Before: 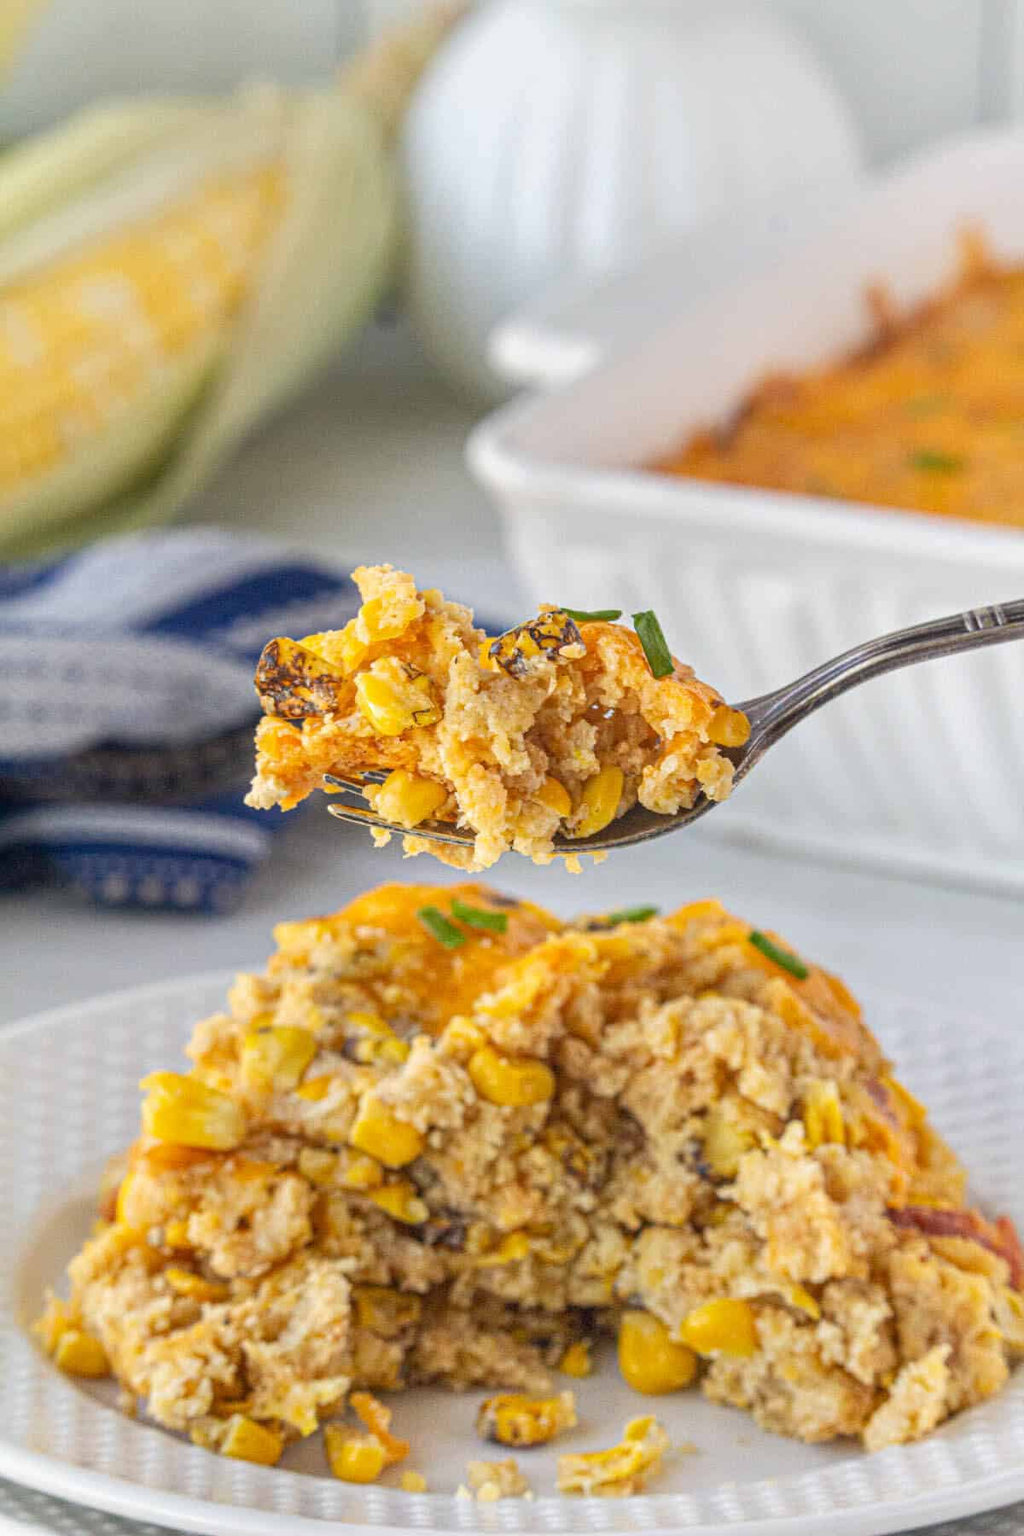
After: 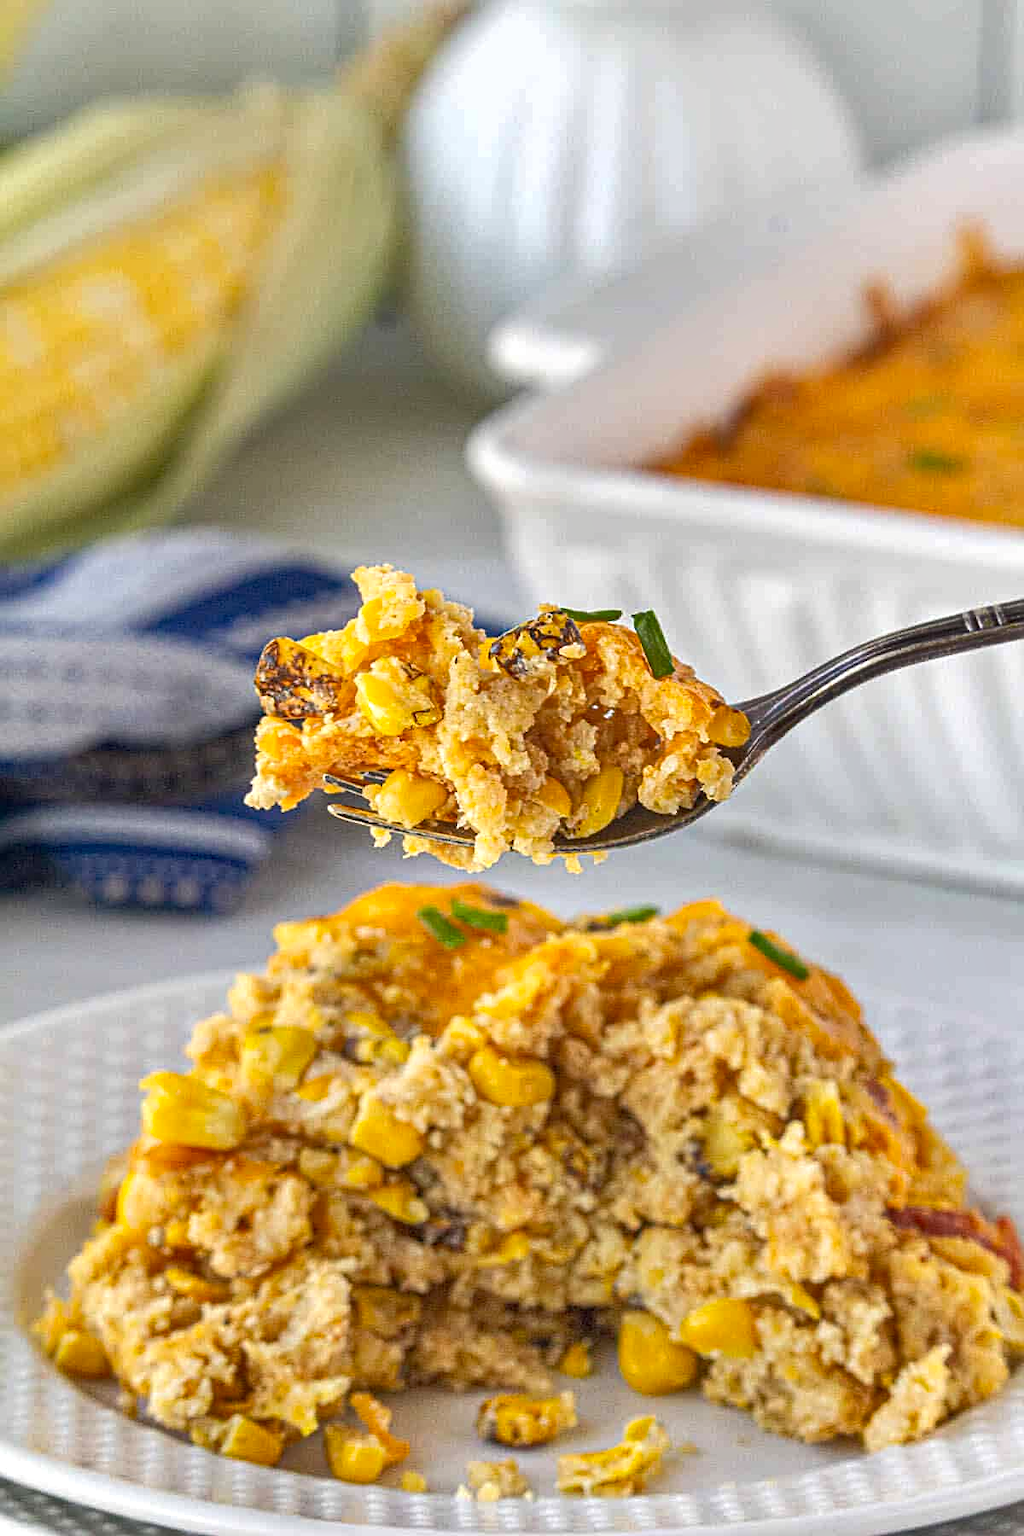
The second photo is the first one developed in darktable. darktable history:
sharpen: on, module defaults
haze removal: compatibility mode true, adaptive false
shadows and highlights: shadows 22.43, highlights -49.04, soften with gaussian
exposure: exposure 0.202 EV, compensate exposure bias true, compensate highlight preservation false
